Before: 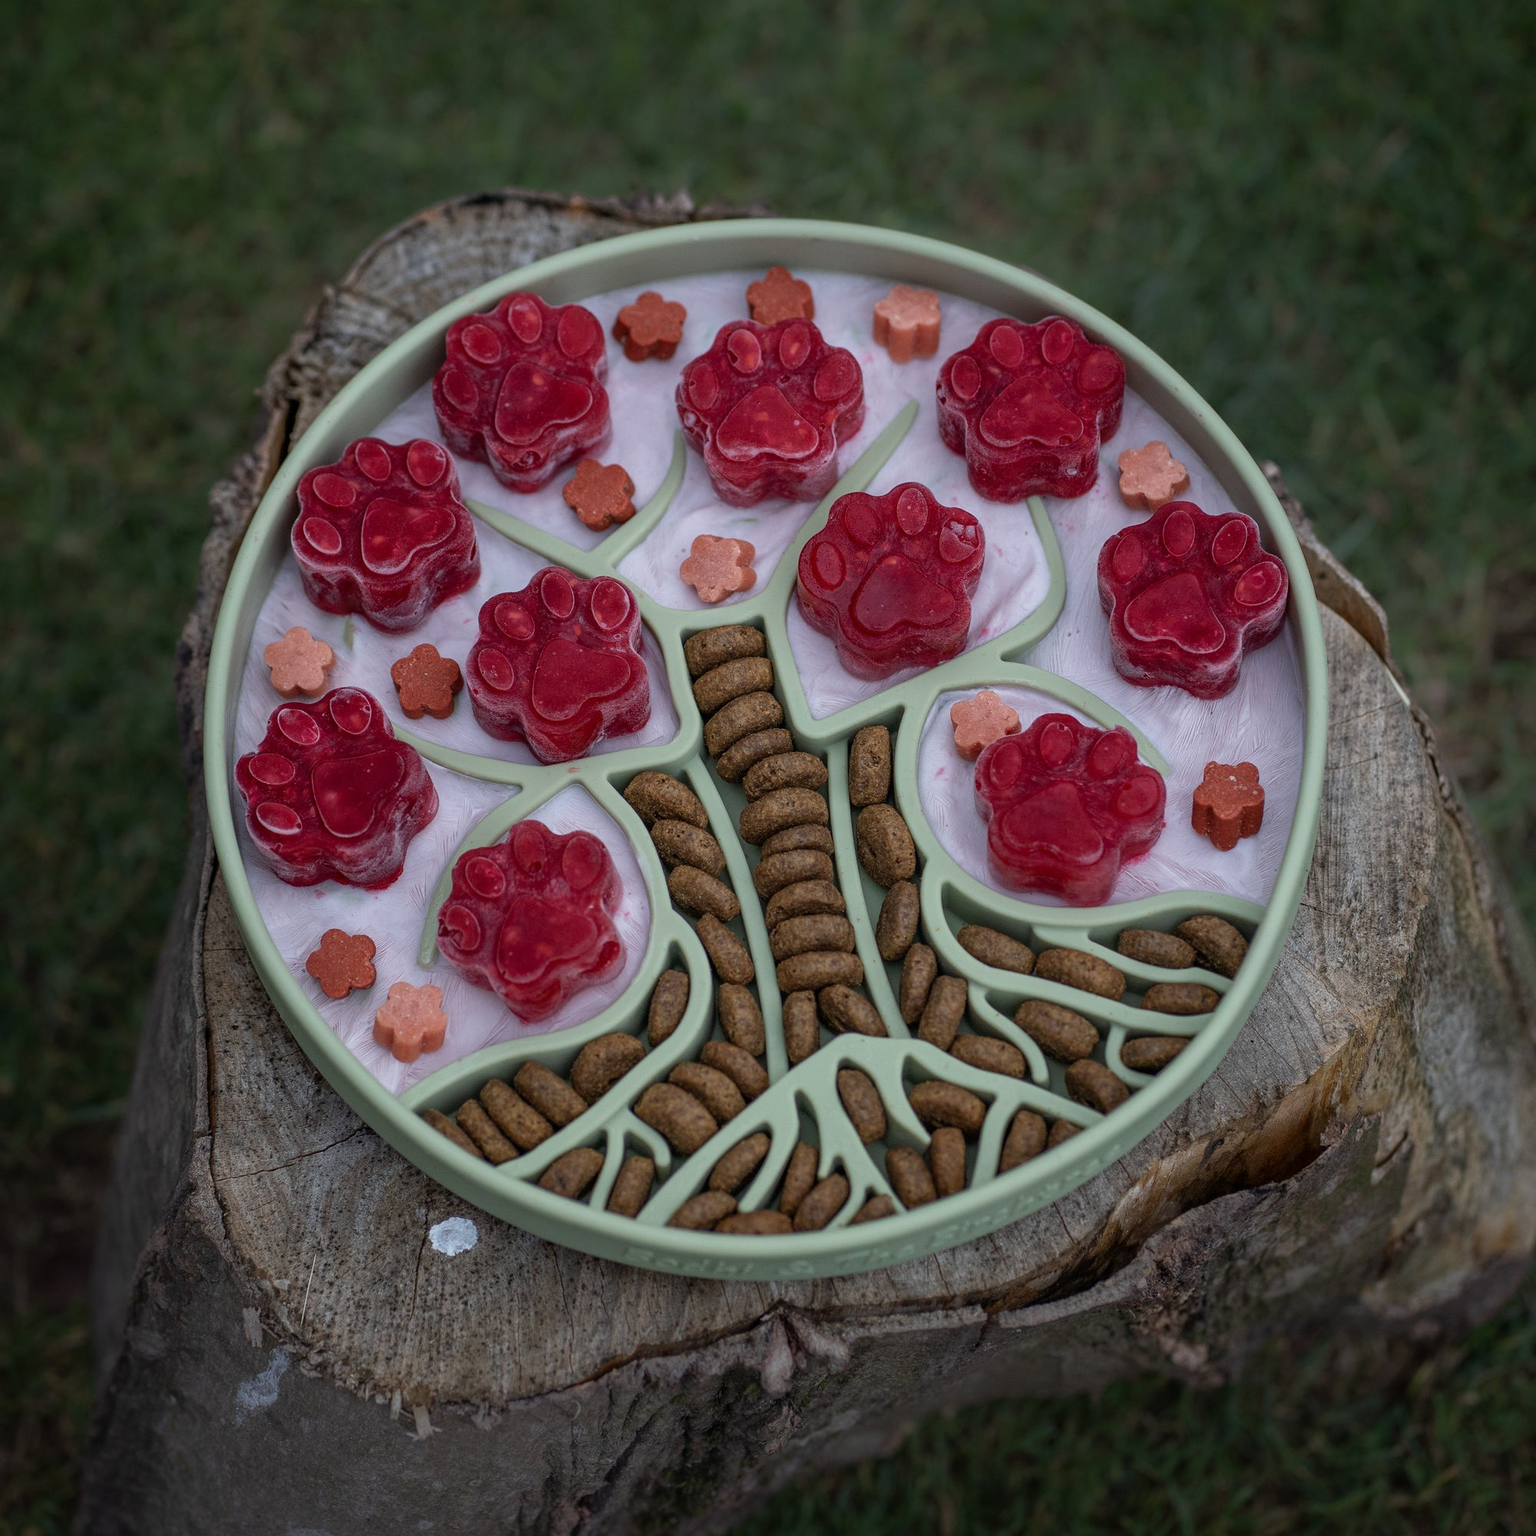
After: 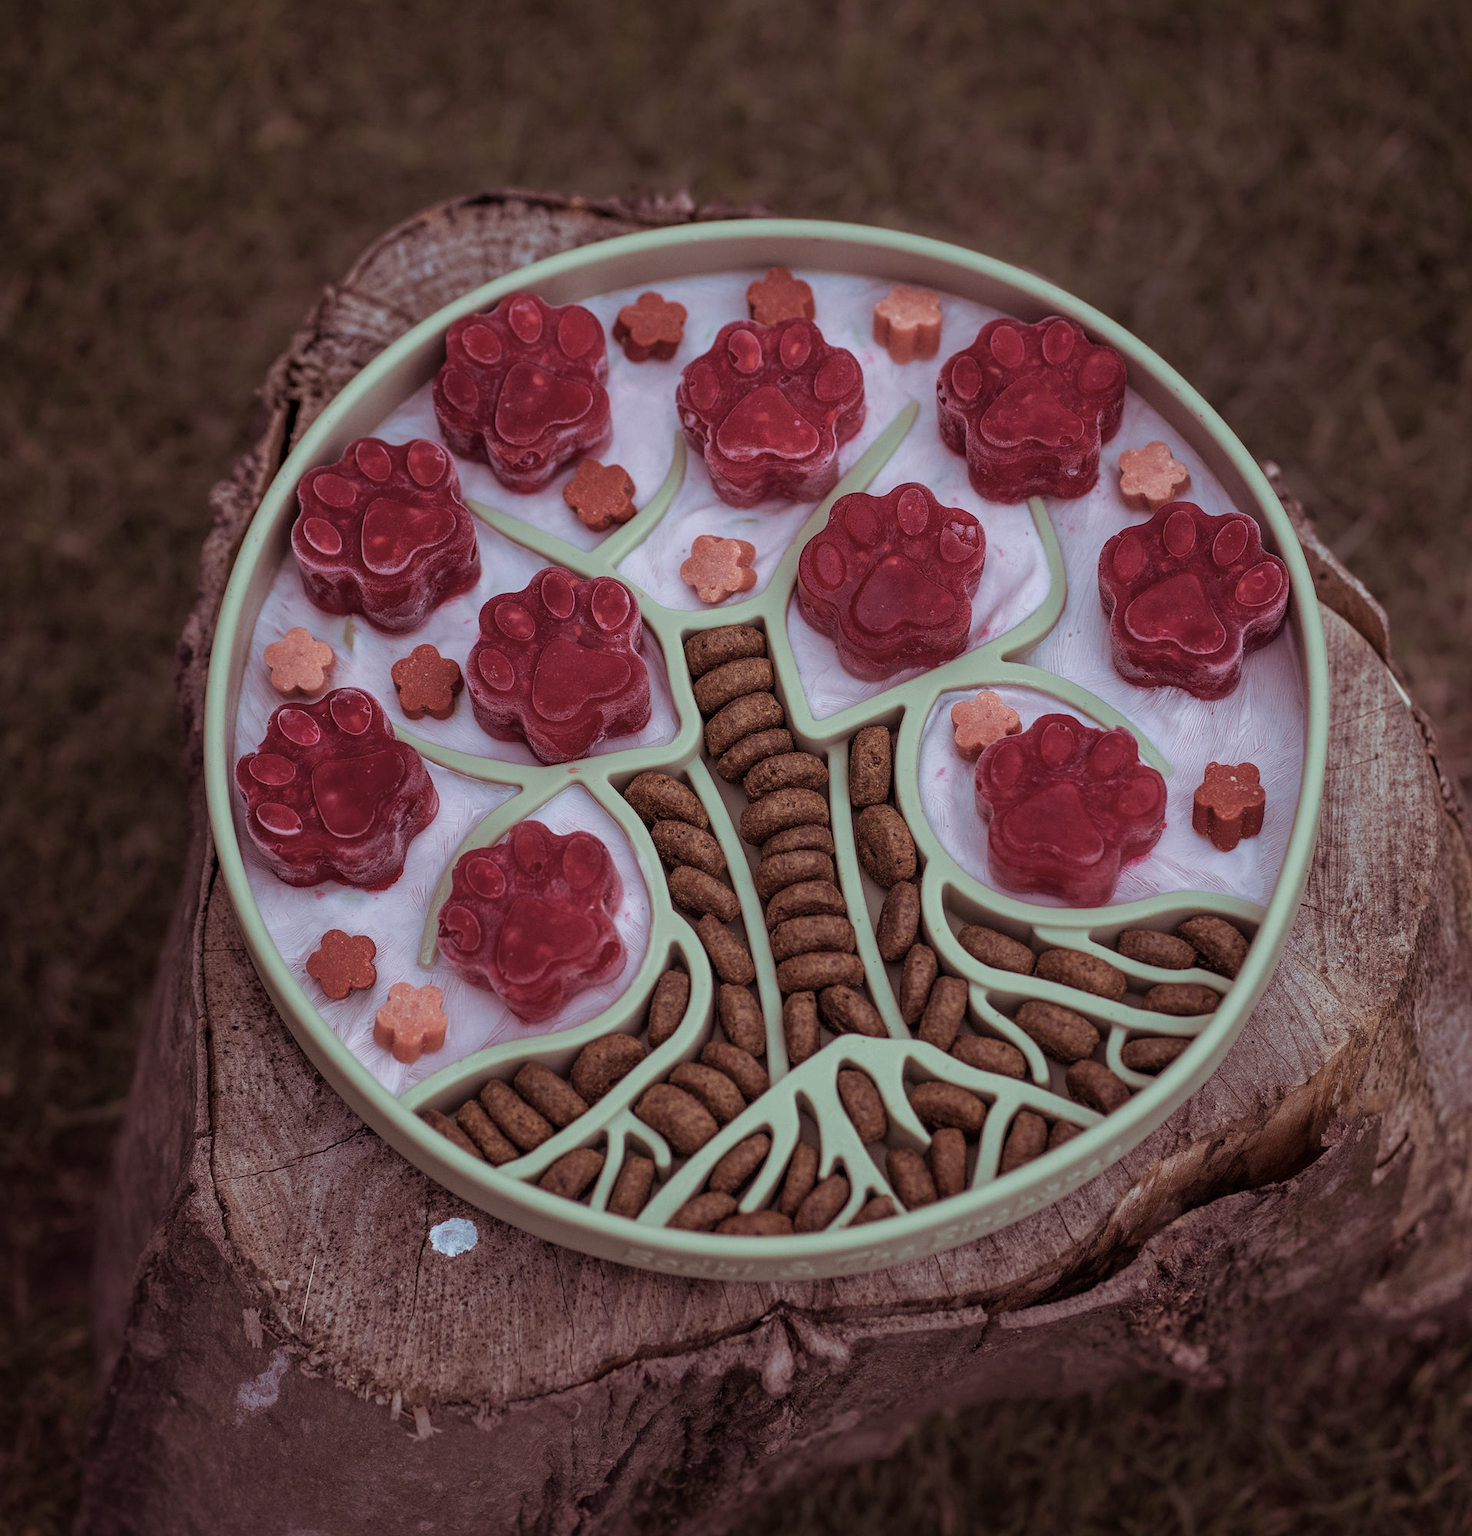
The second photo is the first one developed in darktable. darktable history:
exposure: exposure 0 EV, compensate highlight preservation false
shadows and highlights: shadows 24.5, highlights -78.15, soften with gaussian
crop: right 4.126%, bottom 0.031%
white balance: emerald 1
split-toning: highlights › hue 298.8°, highlights › saturation 0.73, compress 41.76%
